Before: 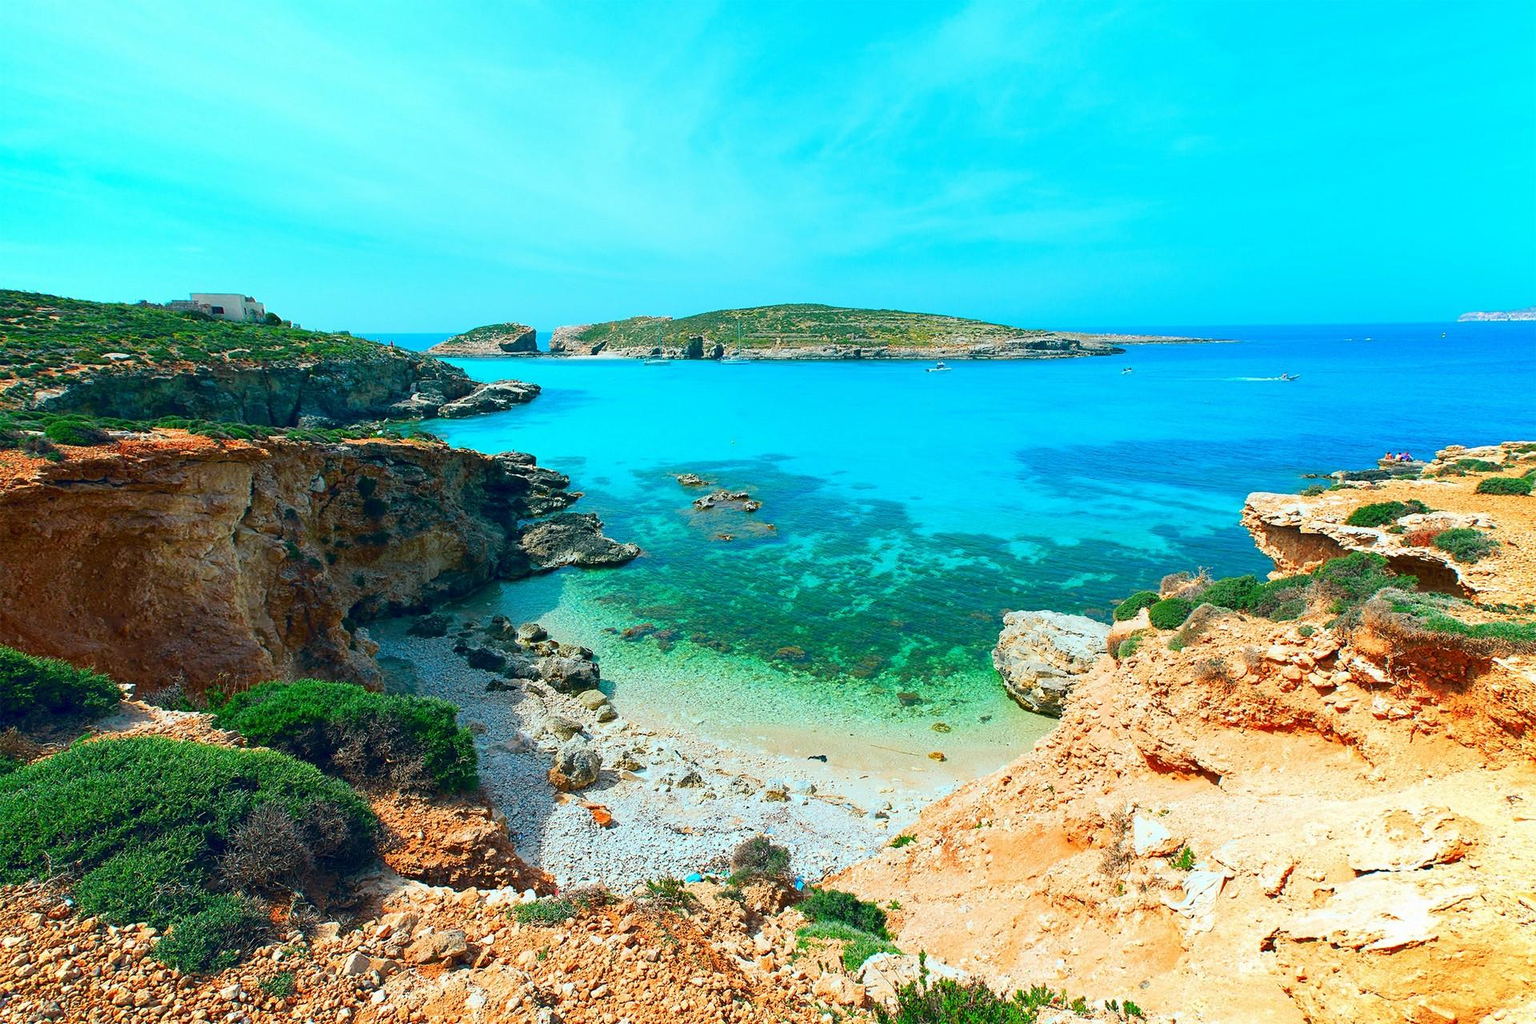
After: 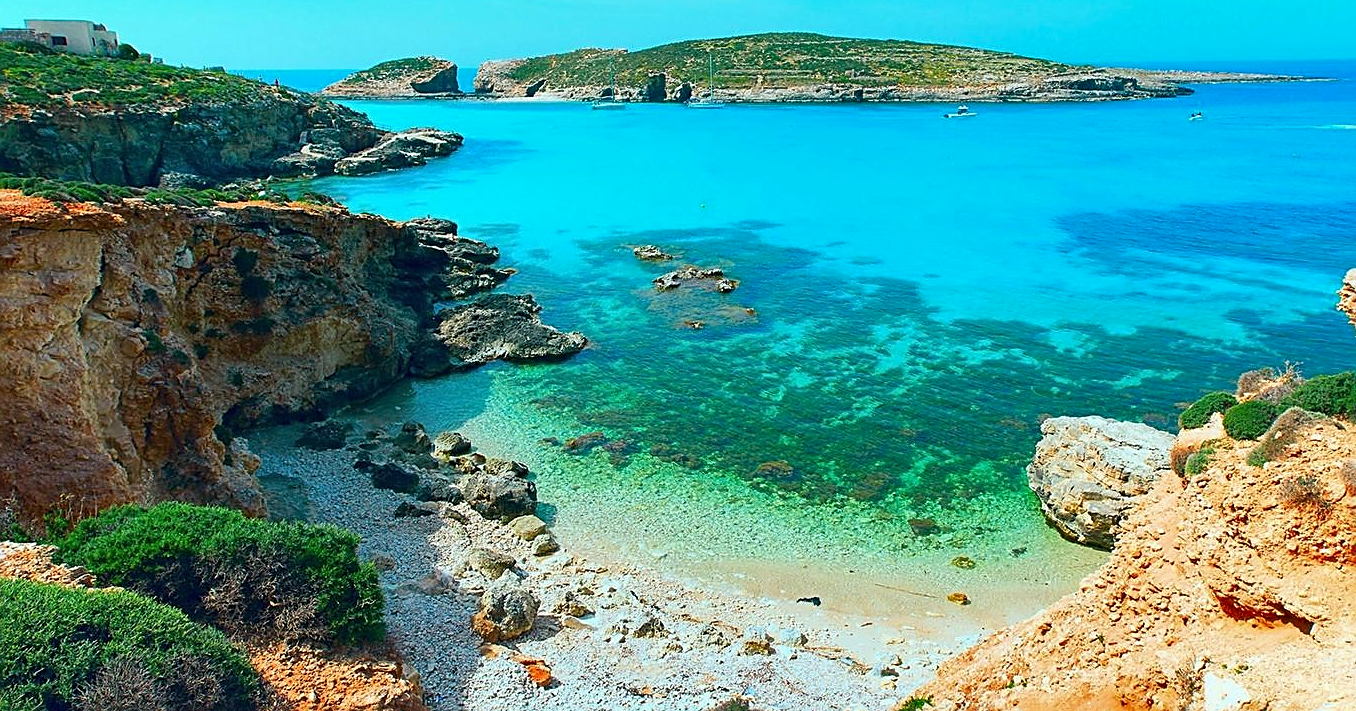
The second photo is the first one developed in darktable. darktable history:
sharpen: on, module defaults
shadows and highlights: shadows 34.3, highlights -35.01, soften with gaussian
crop: left 11.11%, top 27.186%, right 18.231%, bottom 17.199%
